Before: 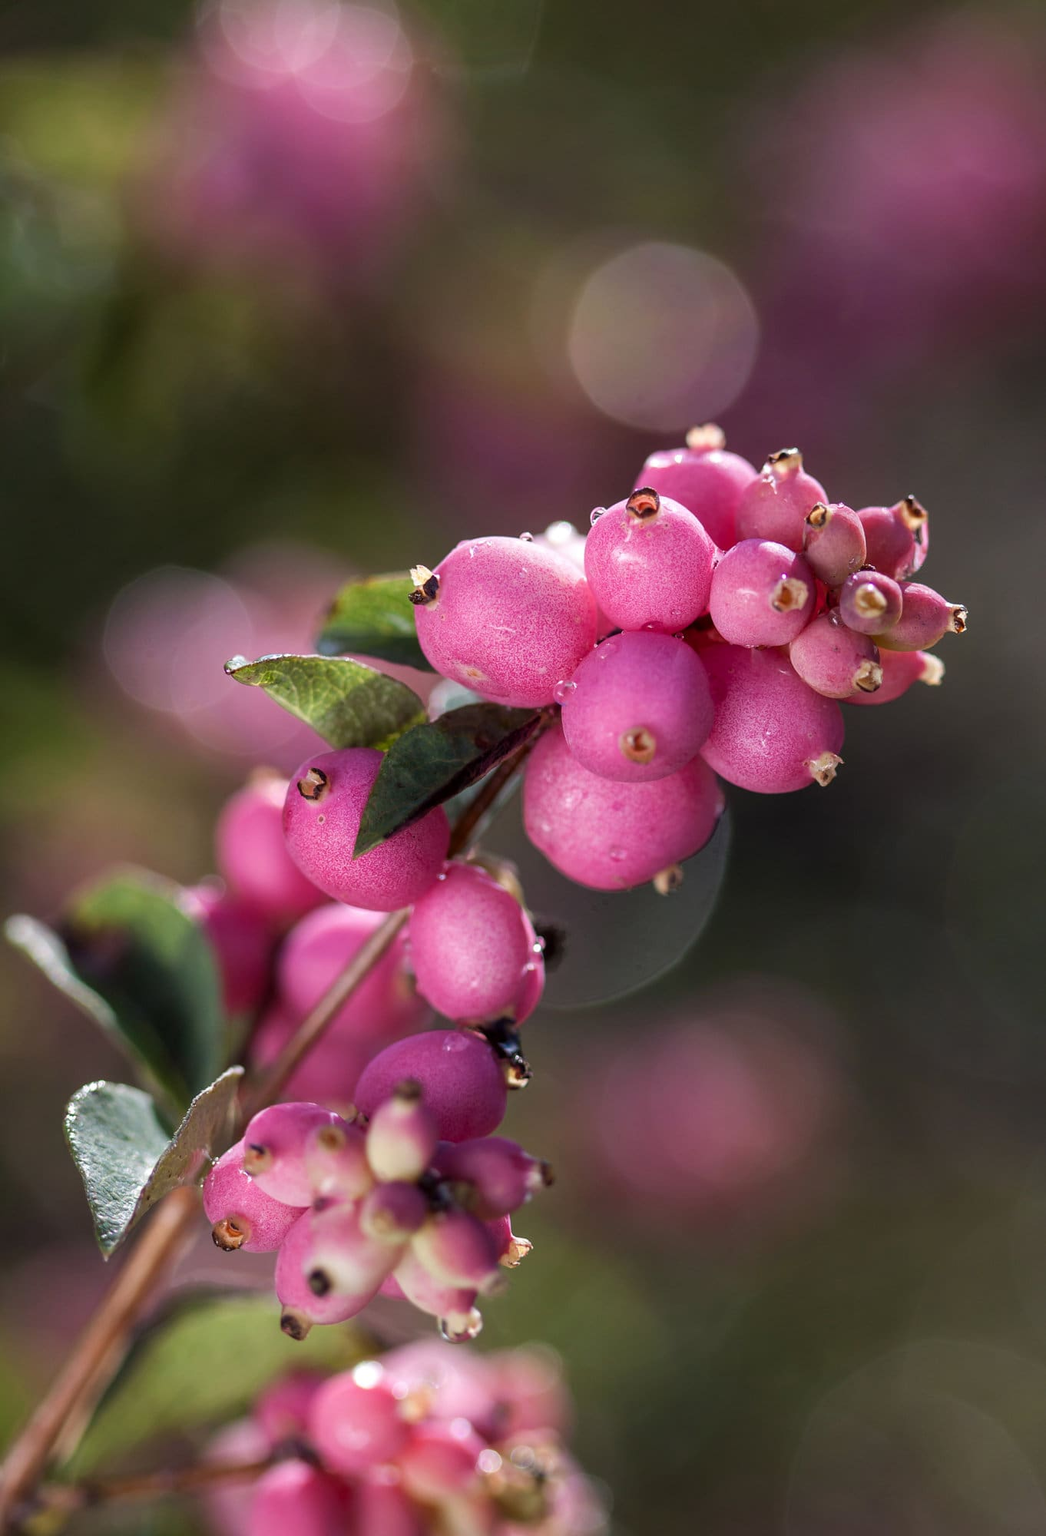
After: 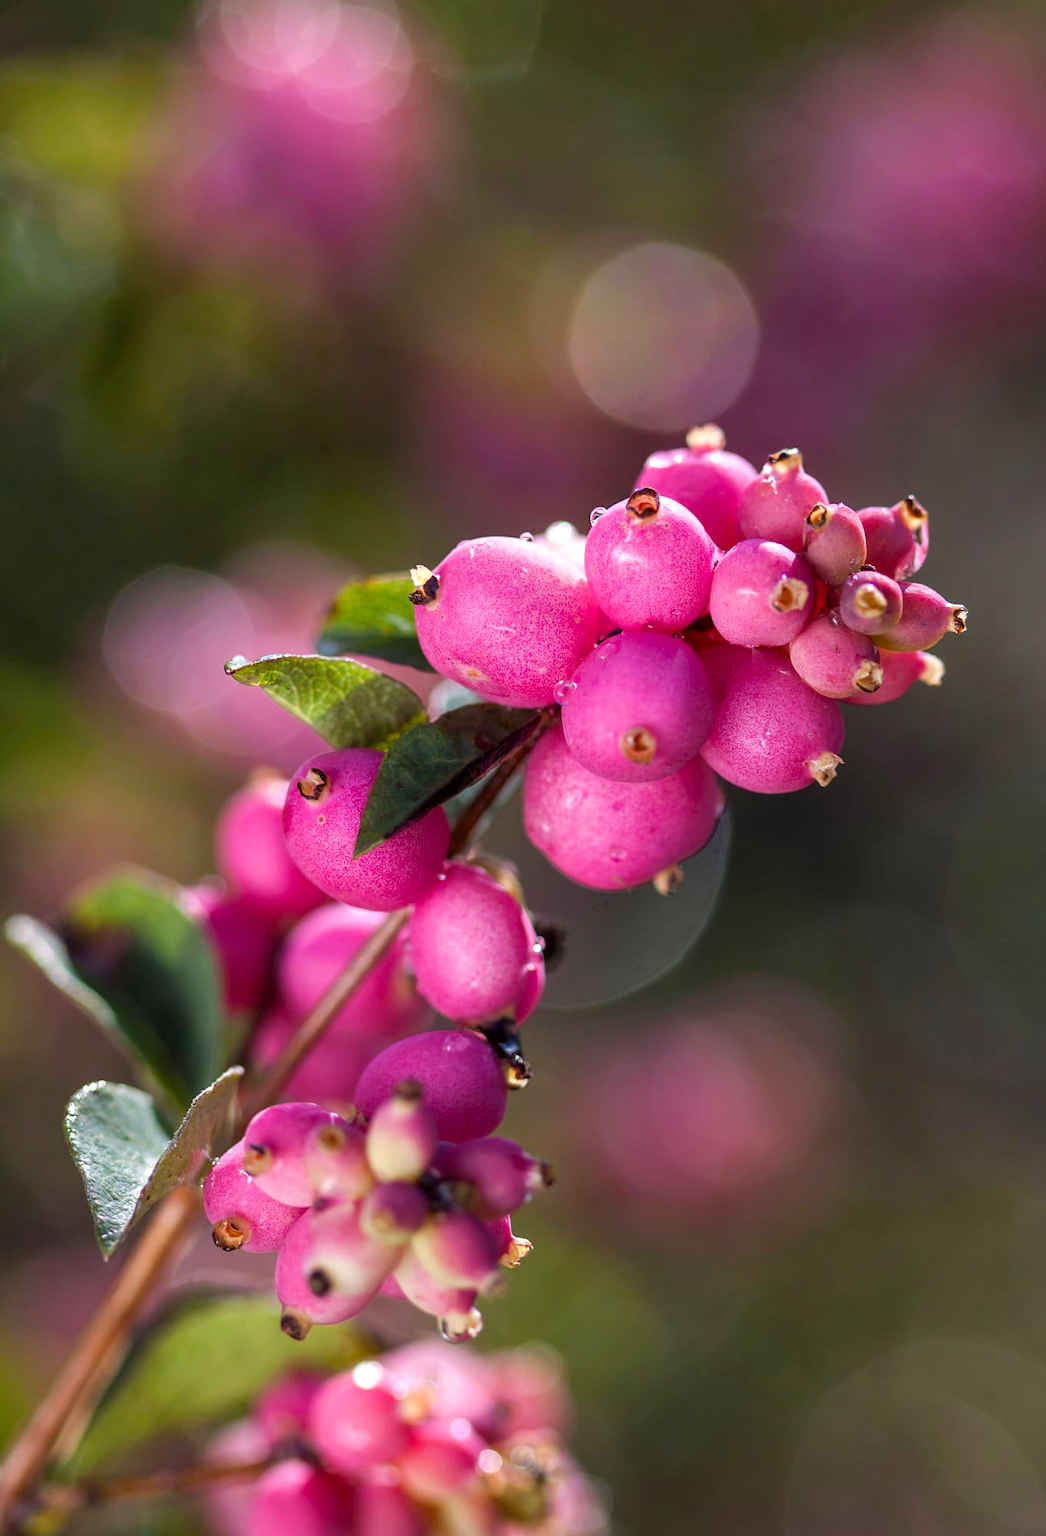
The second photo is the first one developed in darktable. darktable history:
exposure: exposure 0.178 EV, compensate exposure bias true, compensate highlight preservation false
color balance rgb: perceptual saturation grading › global saturation 20%, global vibrance 20%
shadows and highlights: shadows 29.32, highlights -29.32, low approximation 0.01, soften with gaussian
